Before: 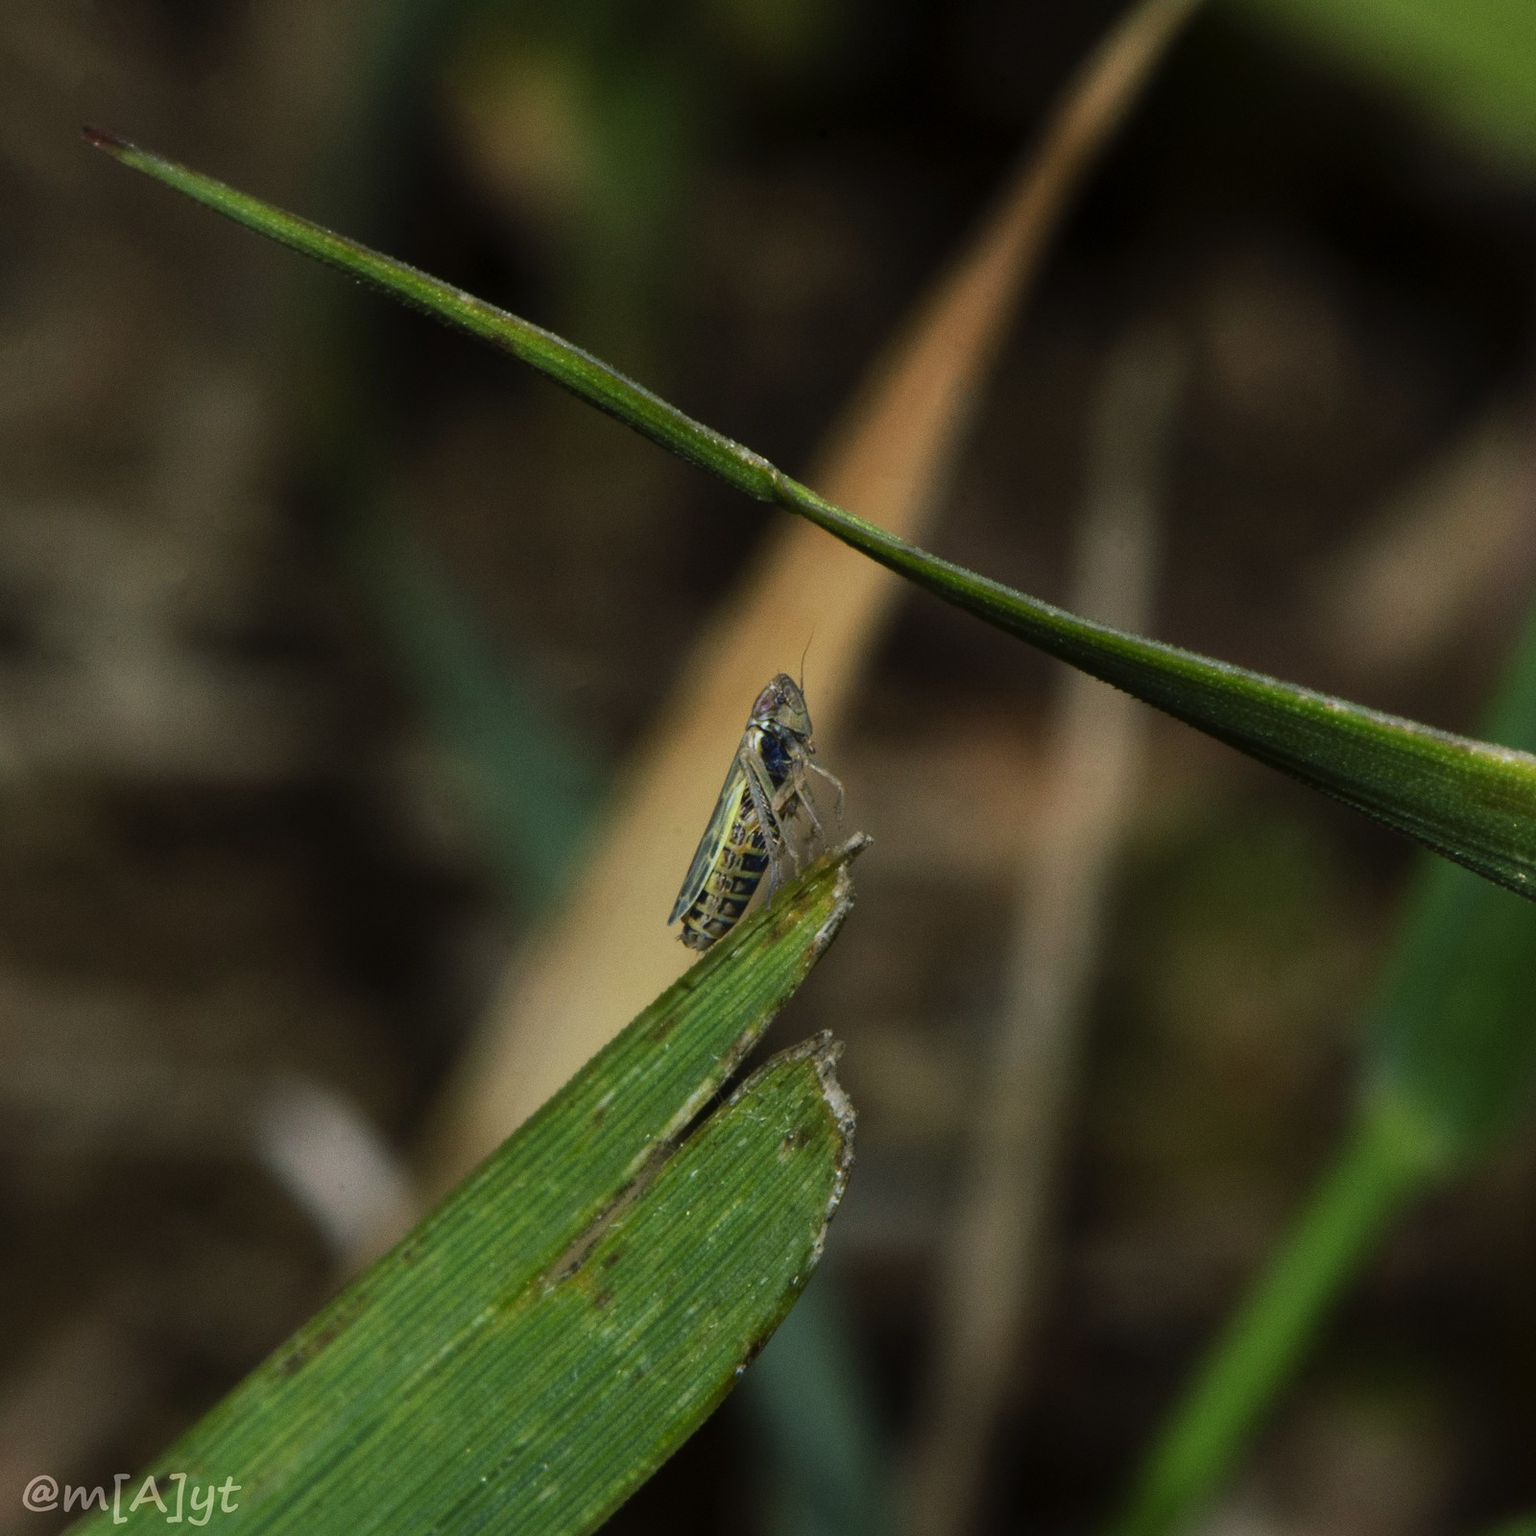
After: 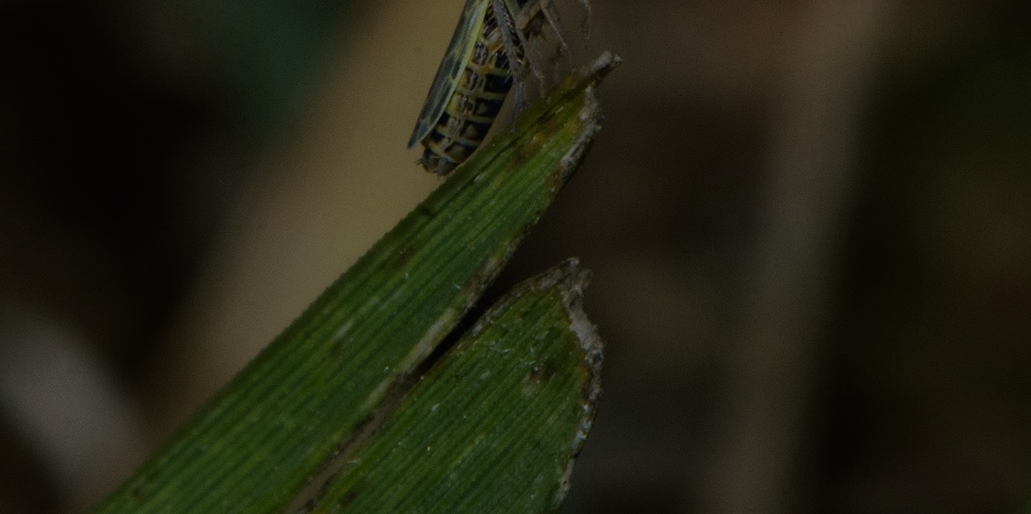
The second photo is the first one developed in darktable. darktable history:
crop: left 18.043%, top 50.98%, right 17.514%, bottom 16.876%
tone equalizer: -8 EV -1.98 EV, -7 EV -1.96 EV, -6 EV -1.98 EV, -5 EV -1.97 EV, -4 EV -1.98 EV, -3 EV -1.97 EV, -2 EV -1.97 EV, -1 EV -1.62 EV, +0 EV -1.97 EV, mask exposure compensation -0.512 EV
